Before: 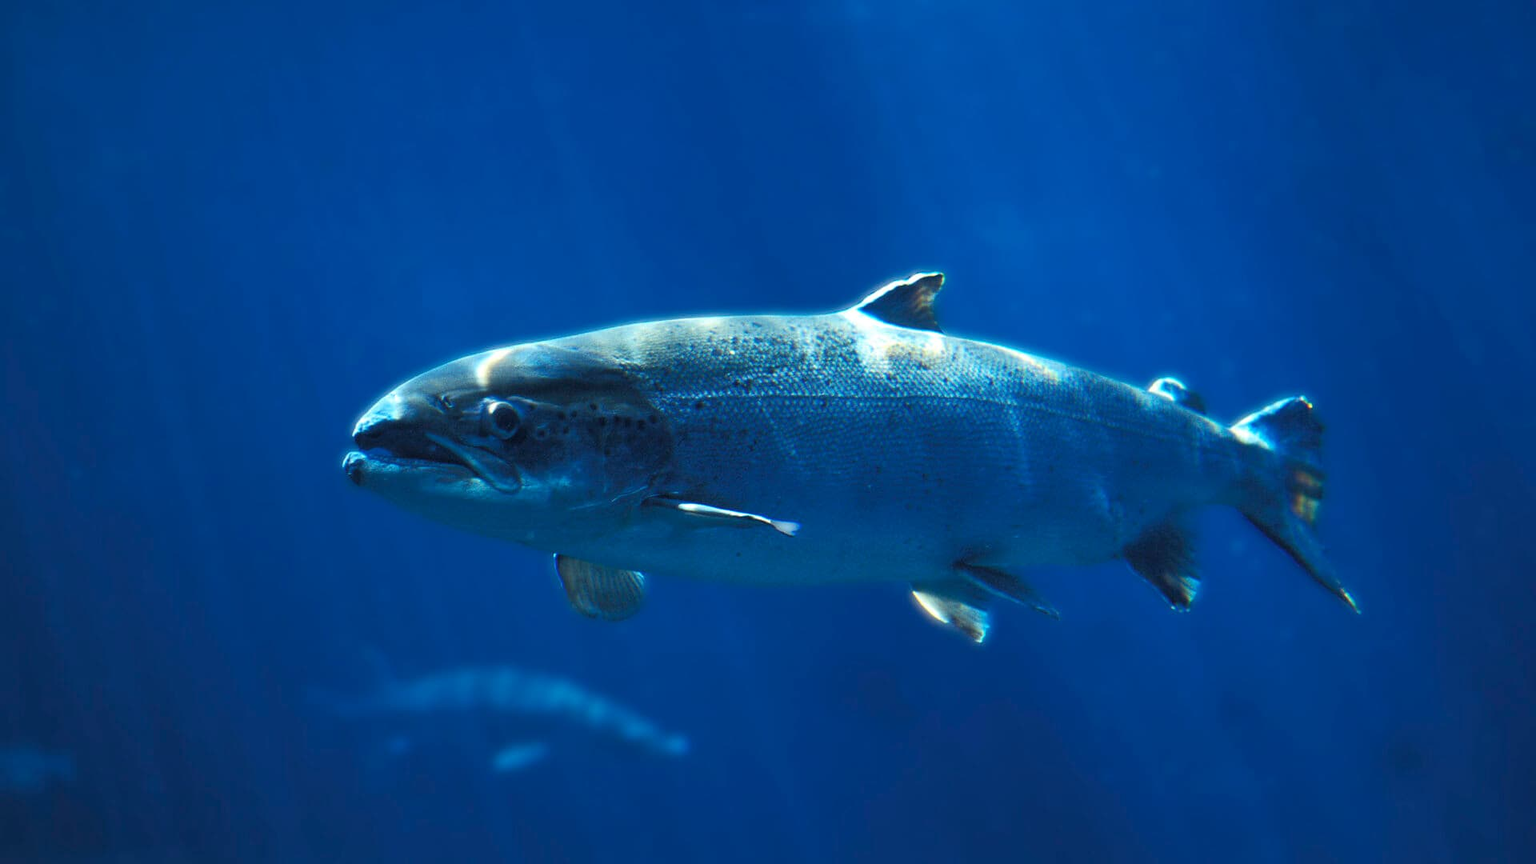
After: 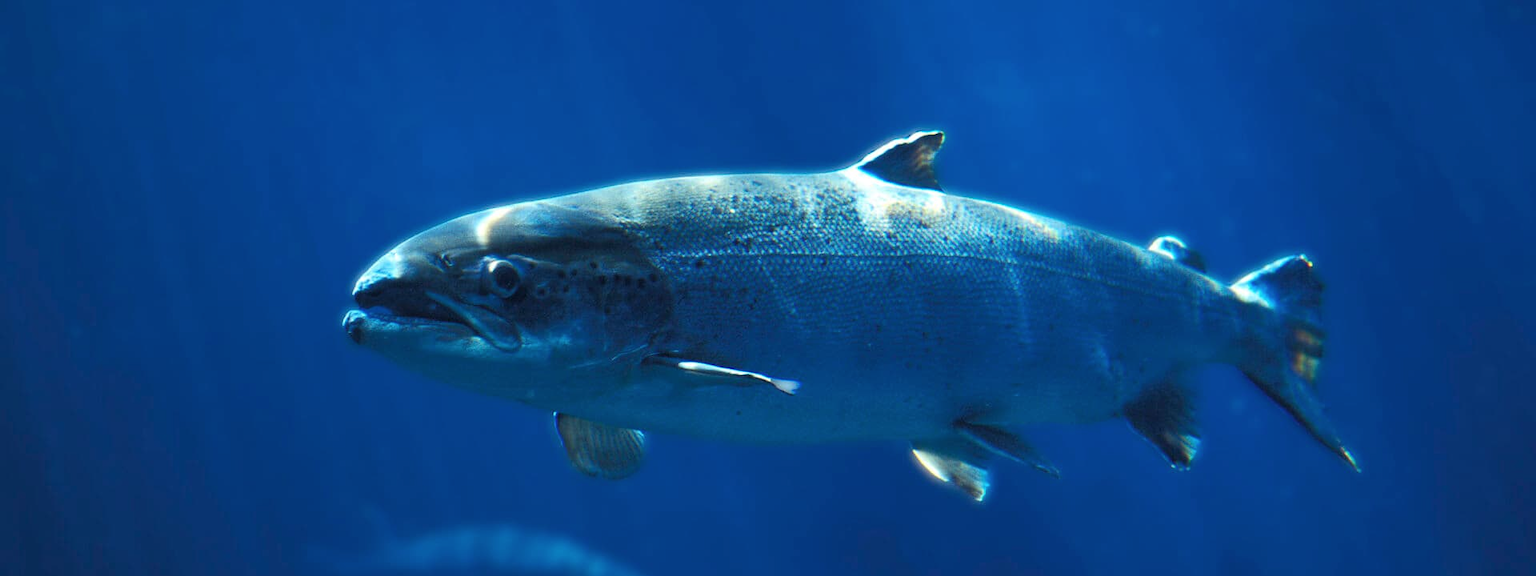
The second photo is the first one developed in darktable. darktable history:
contrast brightness saturation: saturation -0.022
crop: top 16.481%, bottom 16.768%
color balance rgb: power › hue 74.07°, perceptual saturation grading › global saturation 0.732%
